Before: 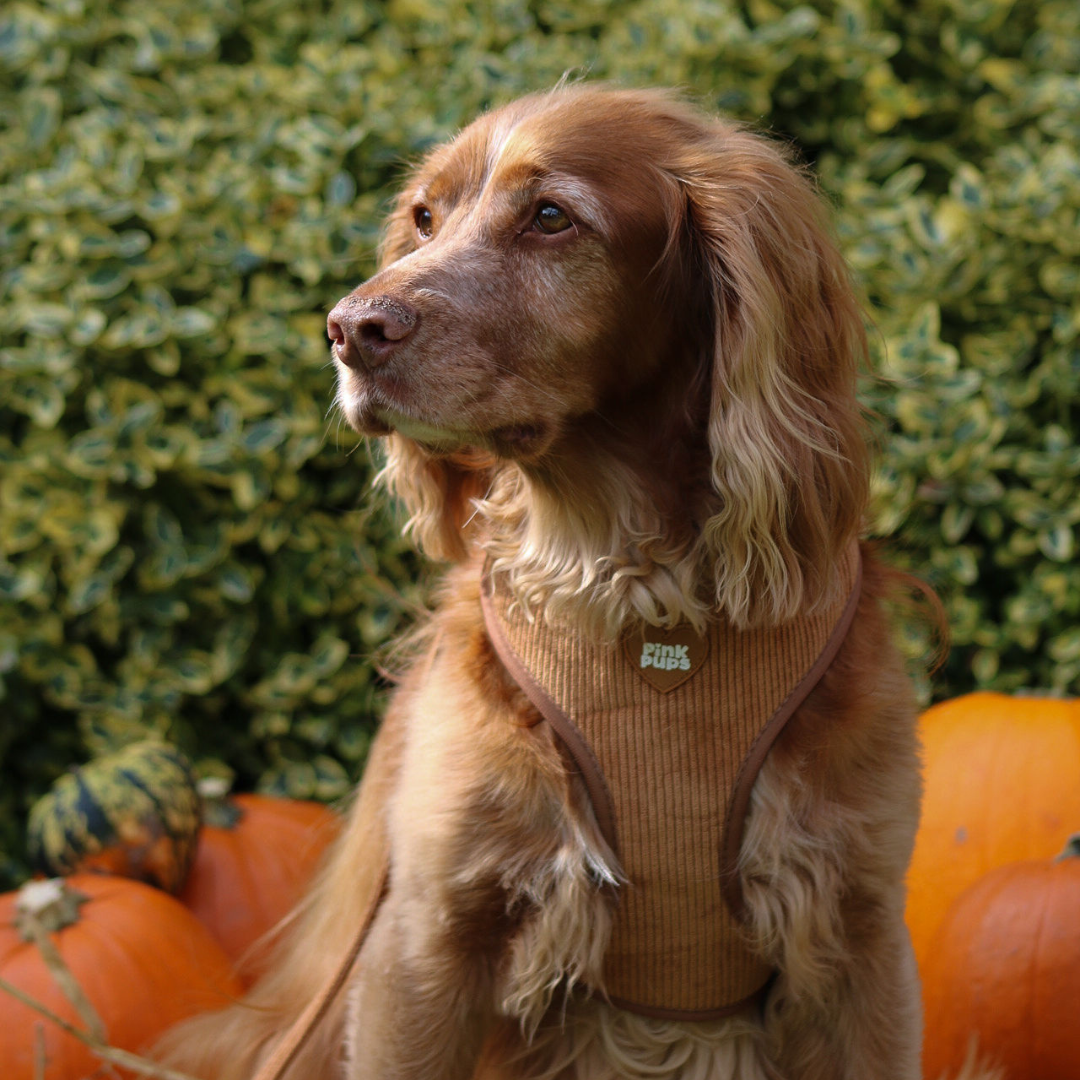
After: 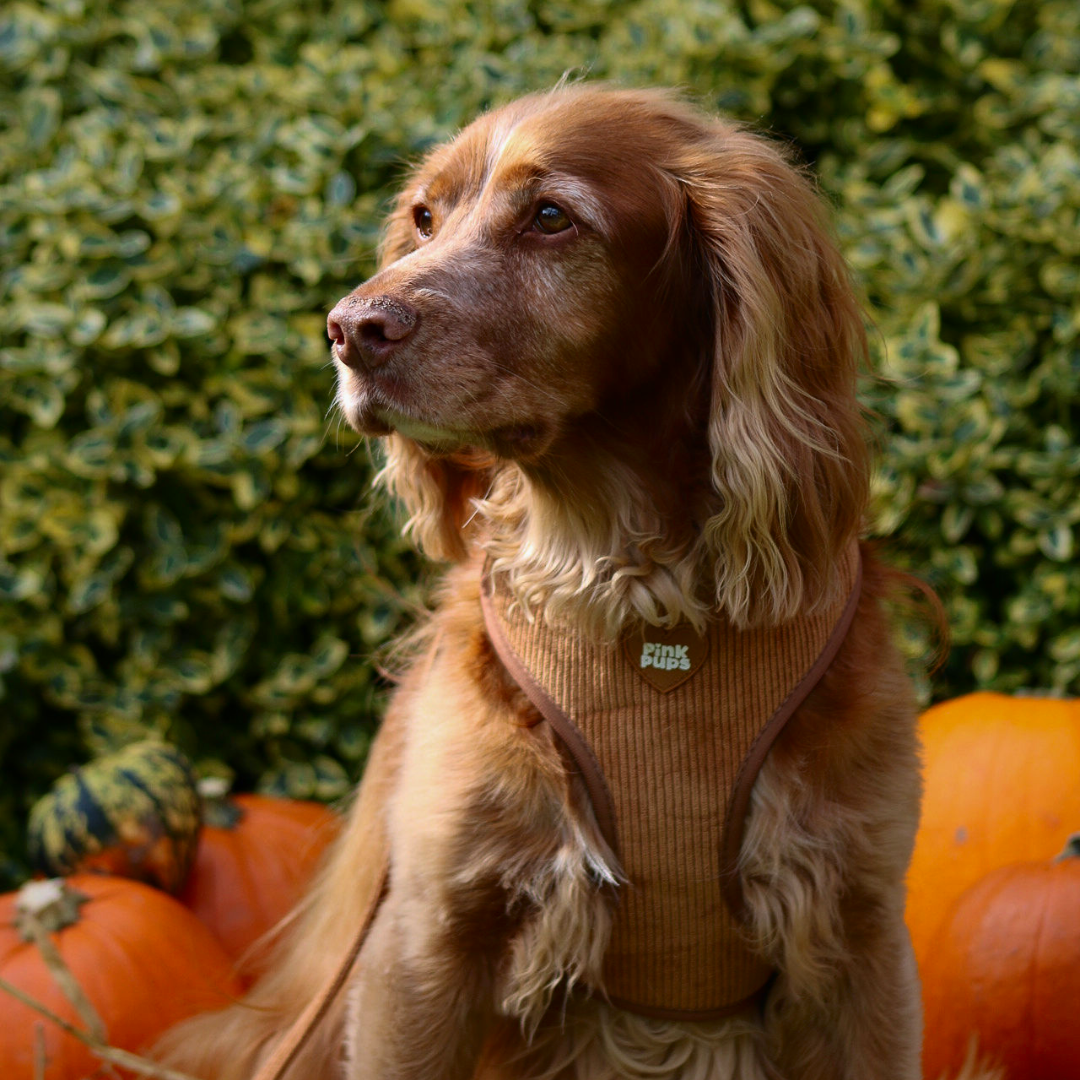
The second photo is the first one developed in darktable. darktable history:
tone equalizer: on, module defaults
shadows and highlights: shadows -20, white point adjustment -2, highlights -35
contrast brightness saturation: contrast 0.15, brightness -0.01, saturation 0.1
white balance: emerald 1
